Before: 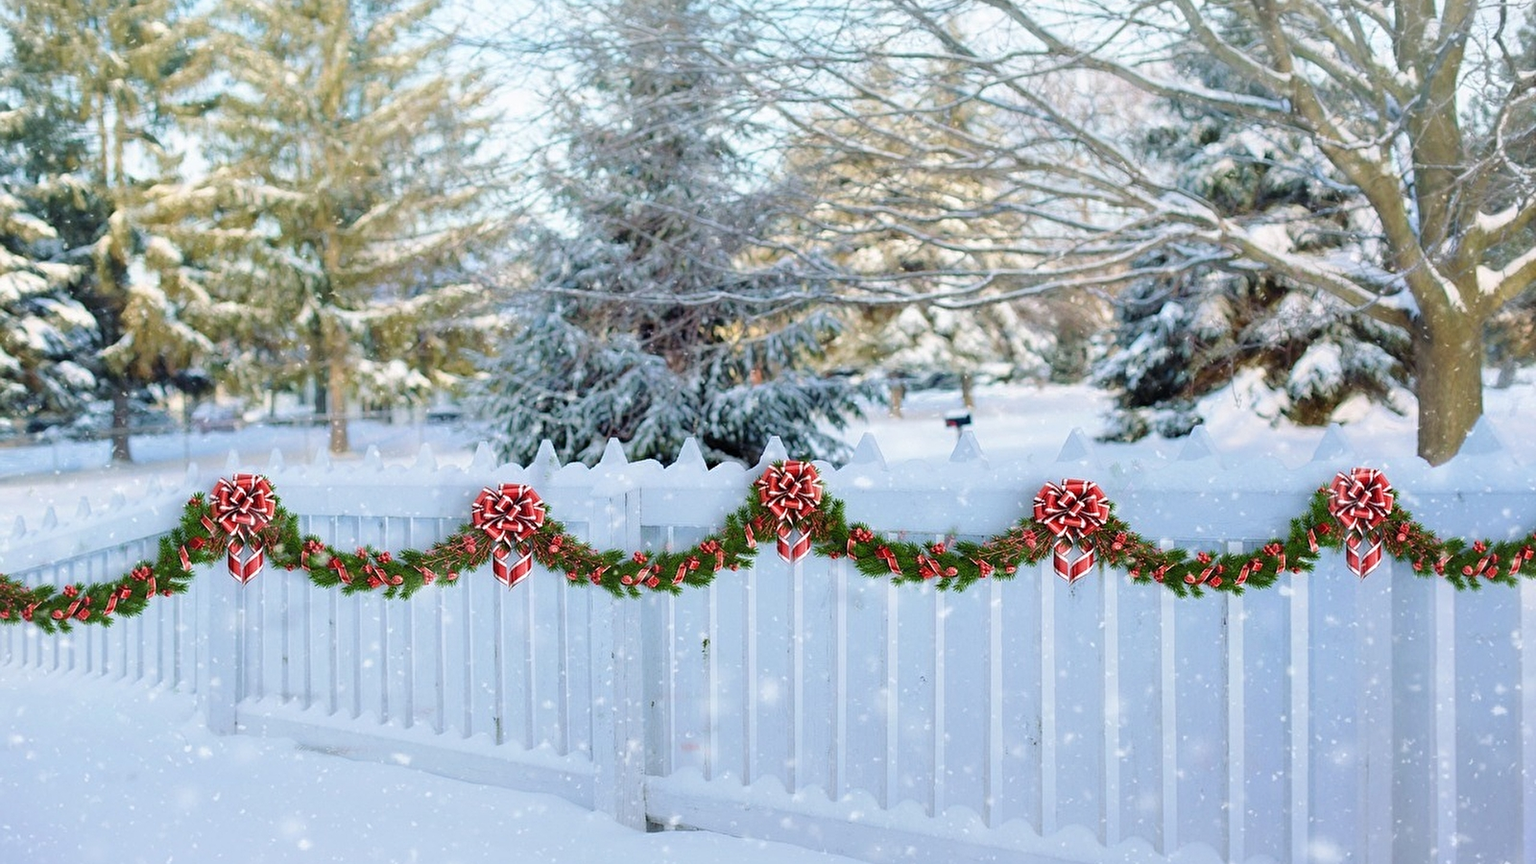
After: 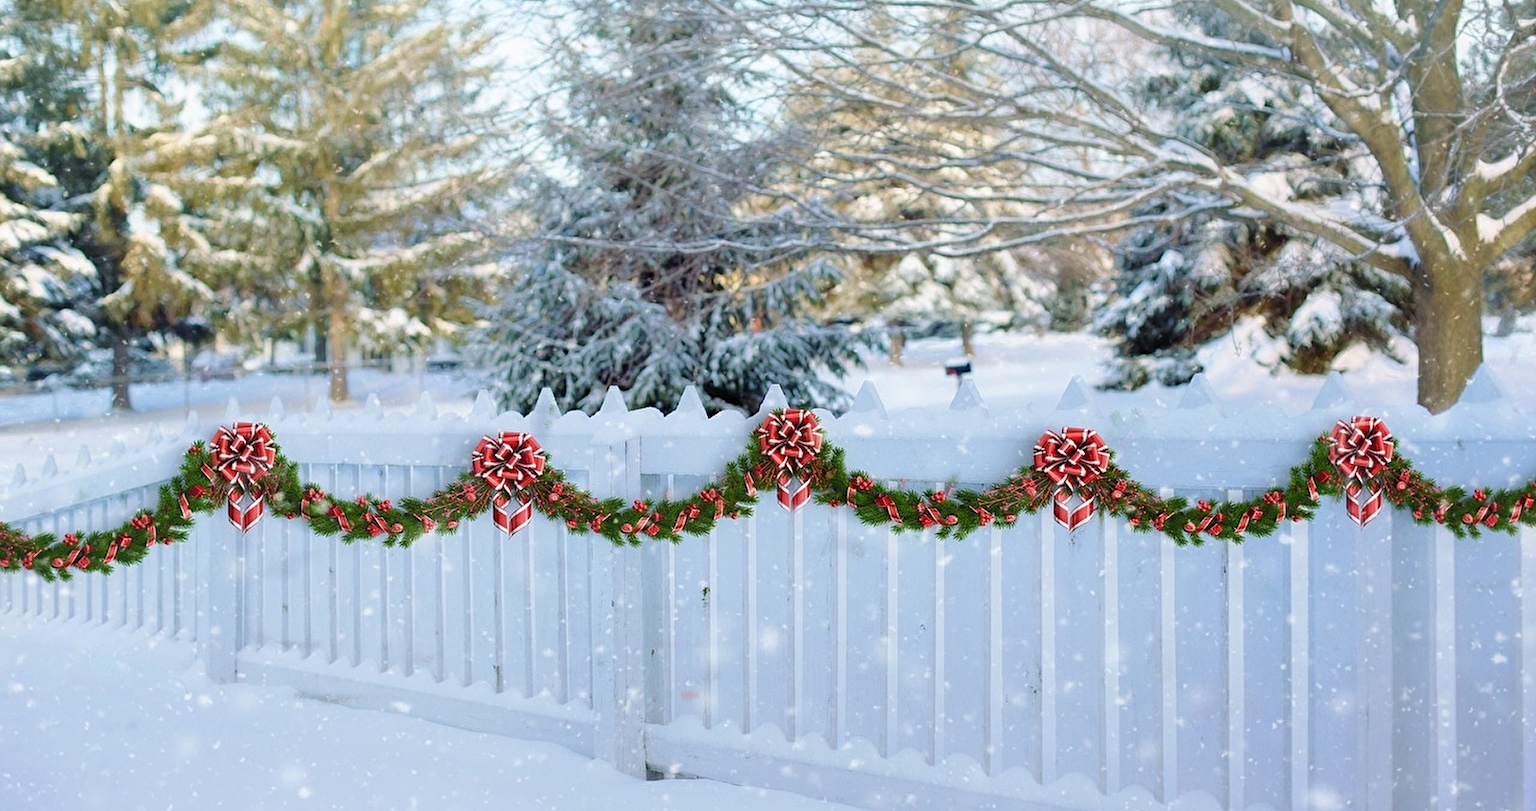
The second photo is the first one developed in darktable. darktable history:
crop and rotate: top 6.079%
